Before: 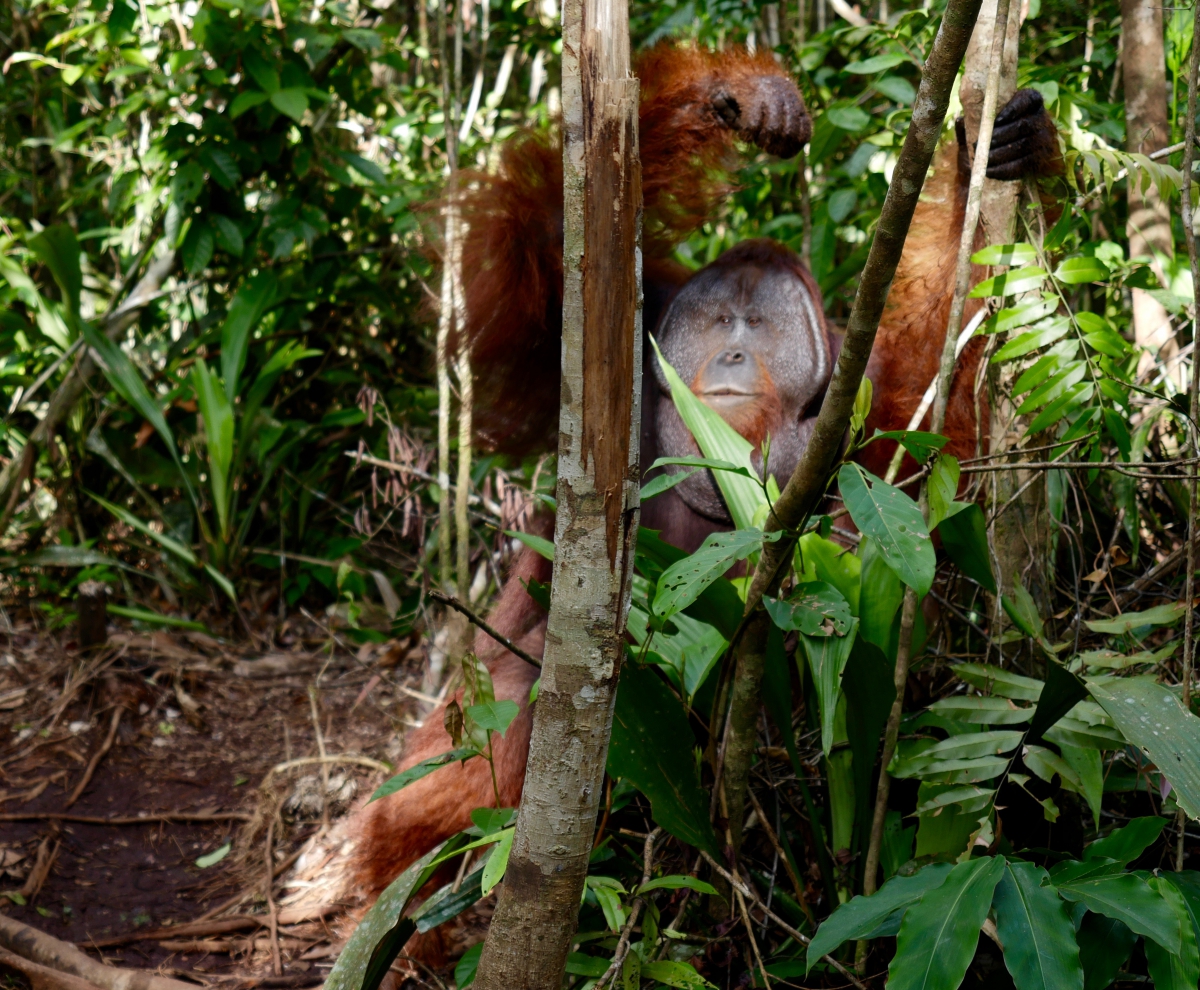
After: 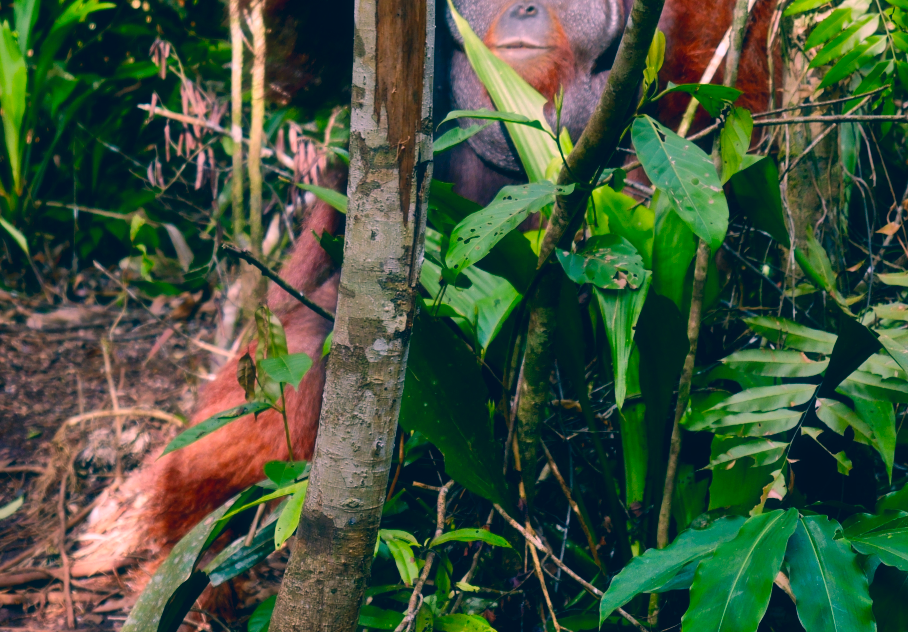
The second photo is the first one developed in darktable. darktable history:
crop and rotate: left 17.299%, top 35.115%, right 7.015%, bottom 1.024%
color correction: highlights a* 17.03, highlights b* 0.205, shadows a* -15.38, shadows b* -14.56, saturation 1.5
haze removal: strength -0.05
shadows and highlights: low approximation 0.01, soften with gaussian
